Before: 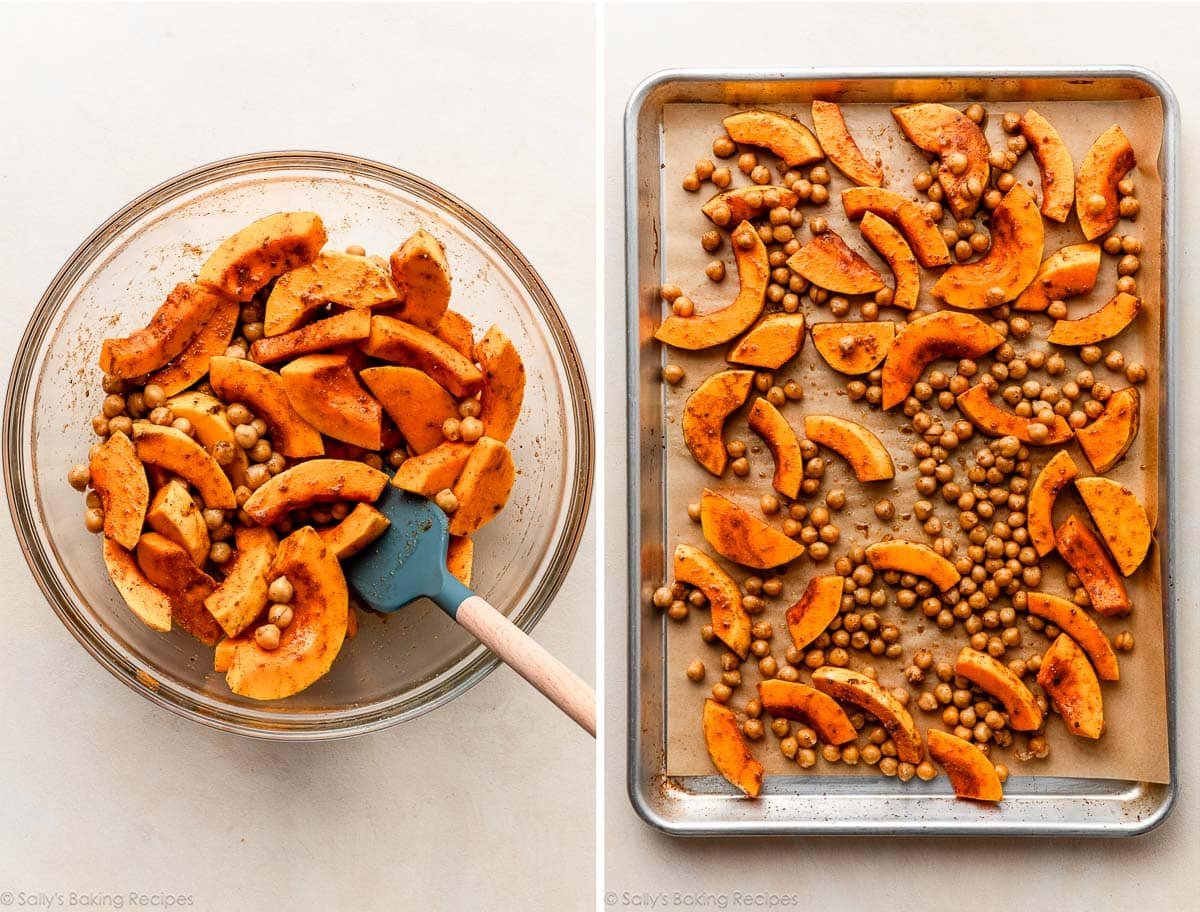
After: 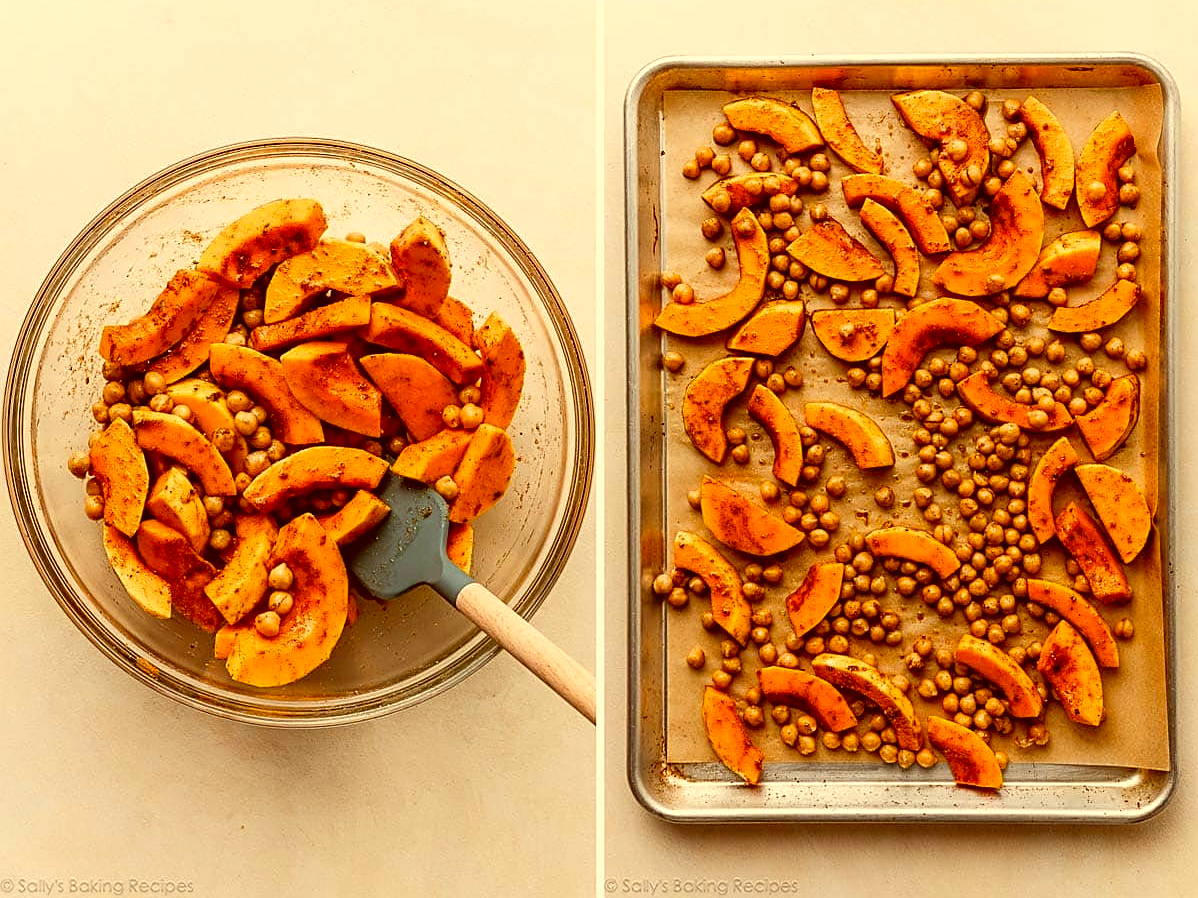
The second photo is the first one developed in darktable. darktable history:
color correction: highlights a* 1.09, highlights b* 24.04, shadows a* 16.32, shadows b* 24.56
sharpen: on, module defaults
crop: top 1.434%, right 0.106%
